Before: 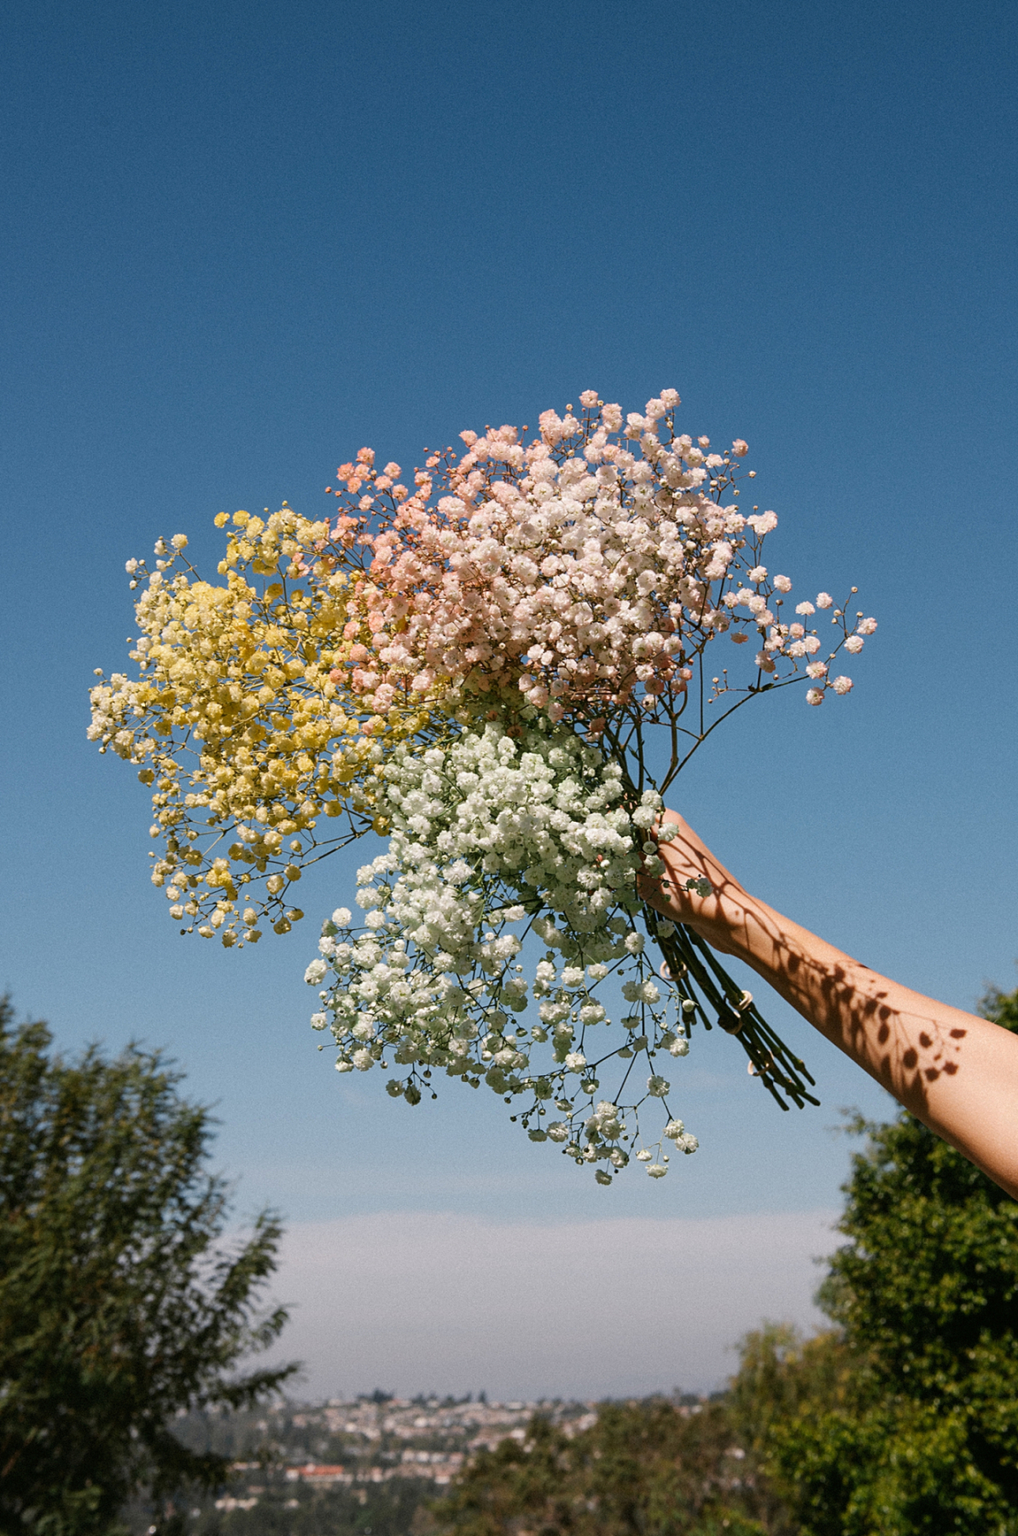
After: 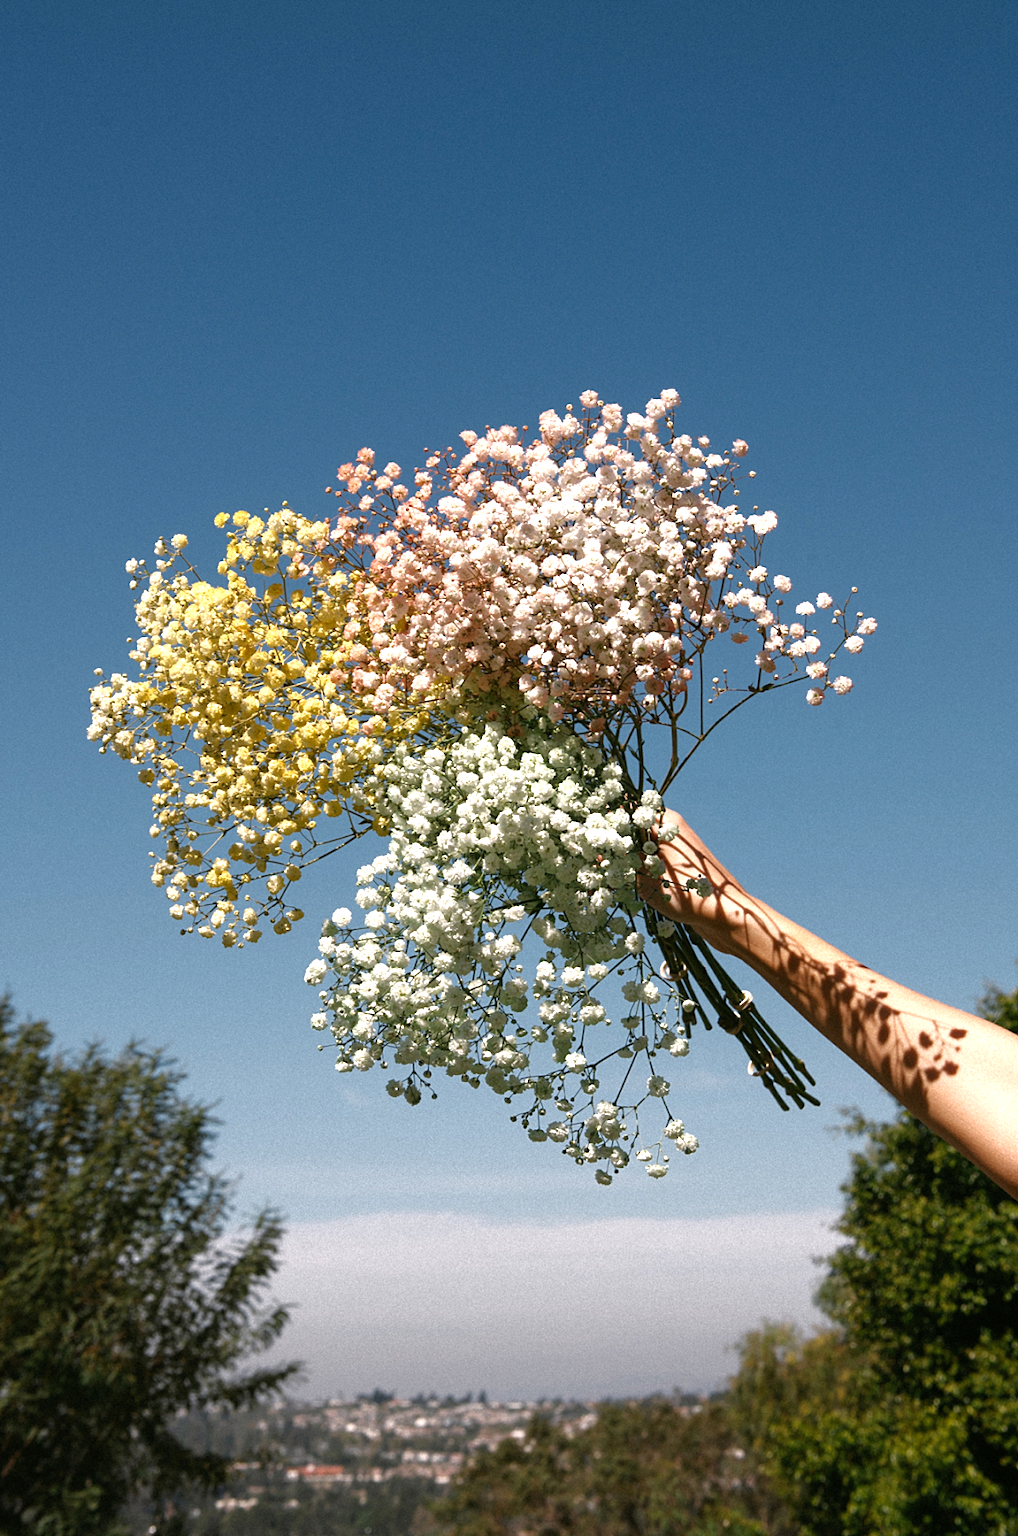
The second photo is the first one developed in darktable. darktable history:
base curve: curves: ch0 [(0, 0) (0.595, 0.418) (1, 1)]
exposure: exposure 0.72 EV, compensate exposure bias true, compensate highlight preservation false
